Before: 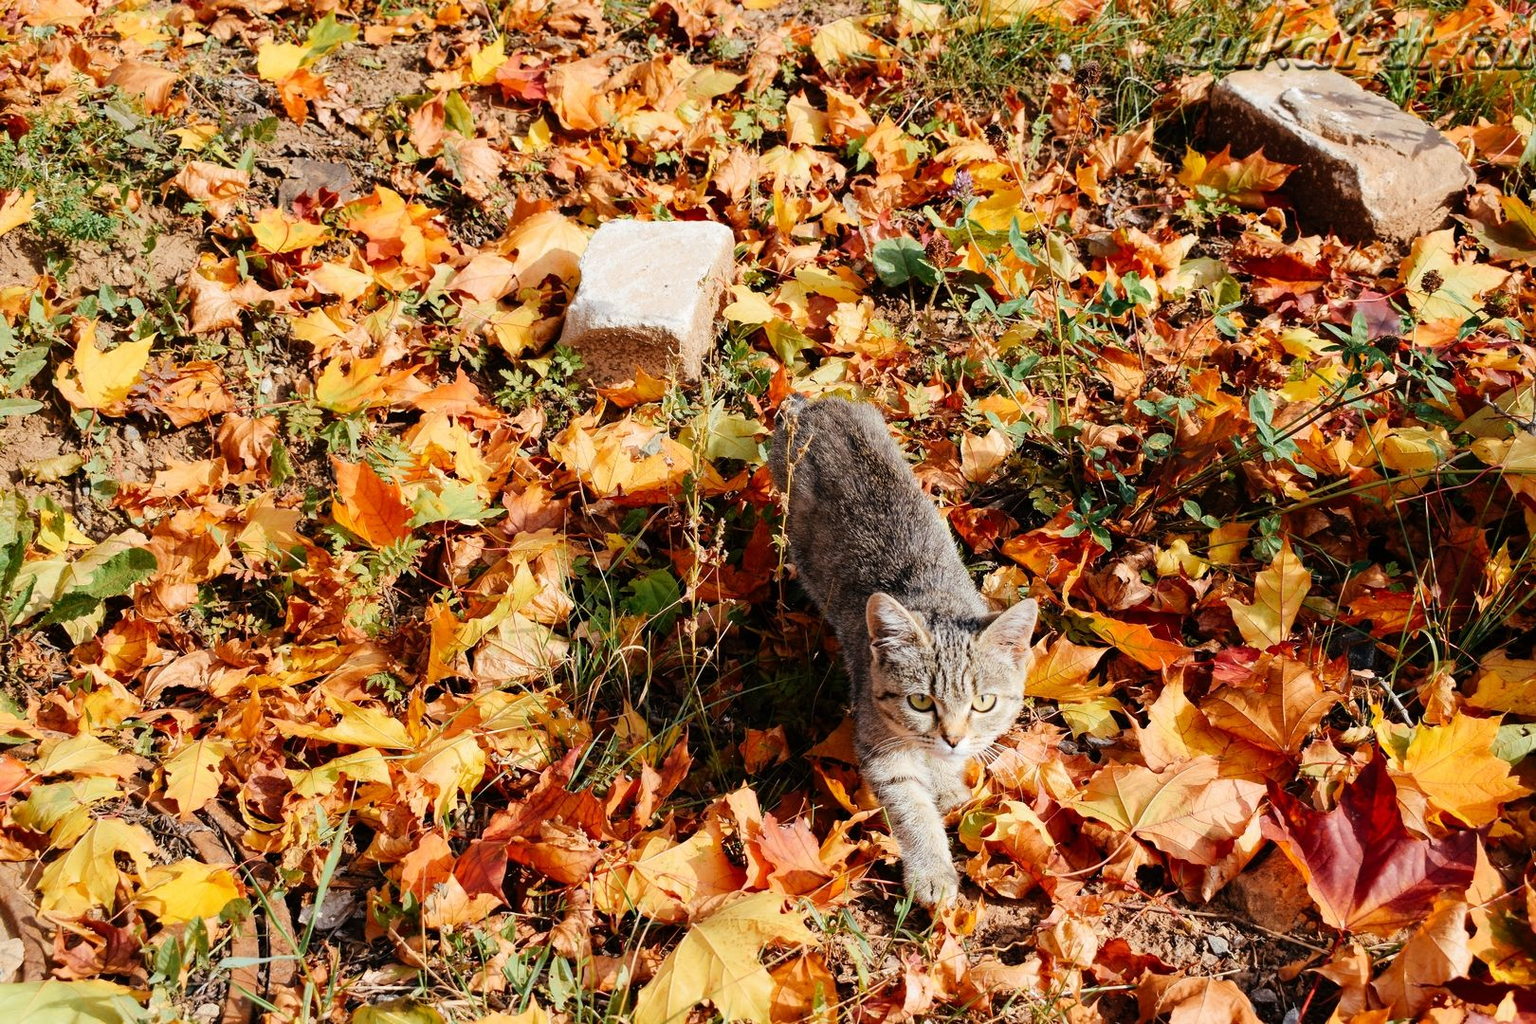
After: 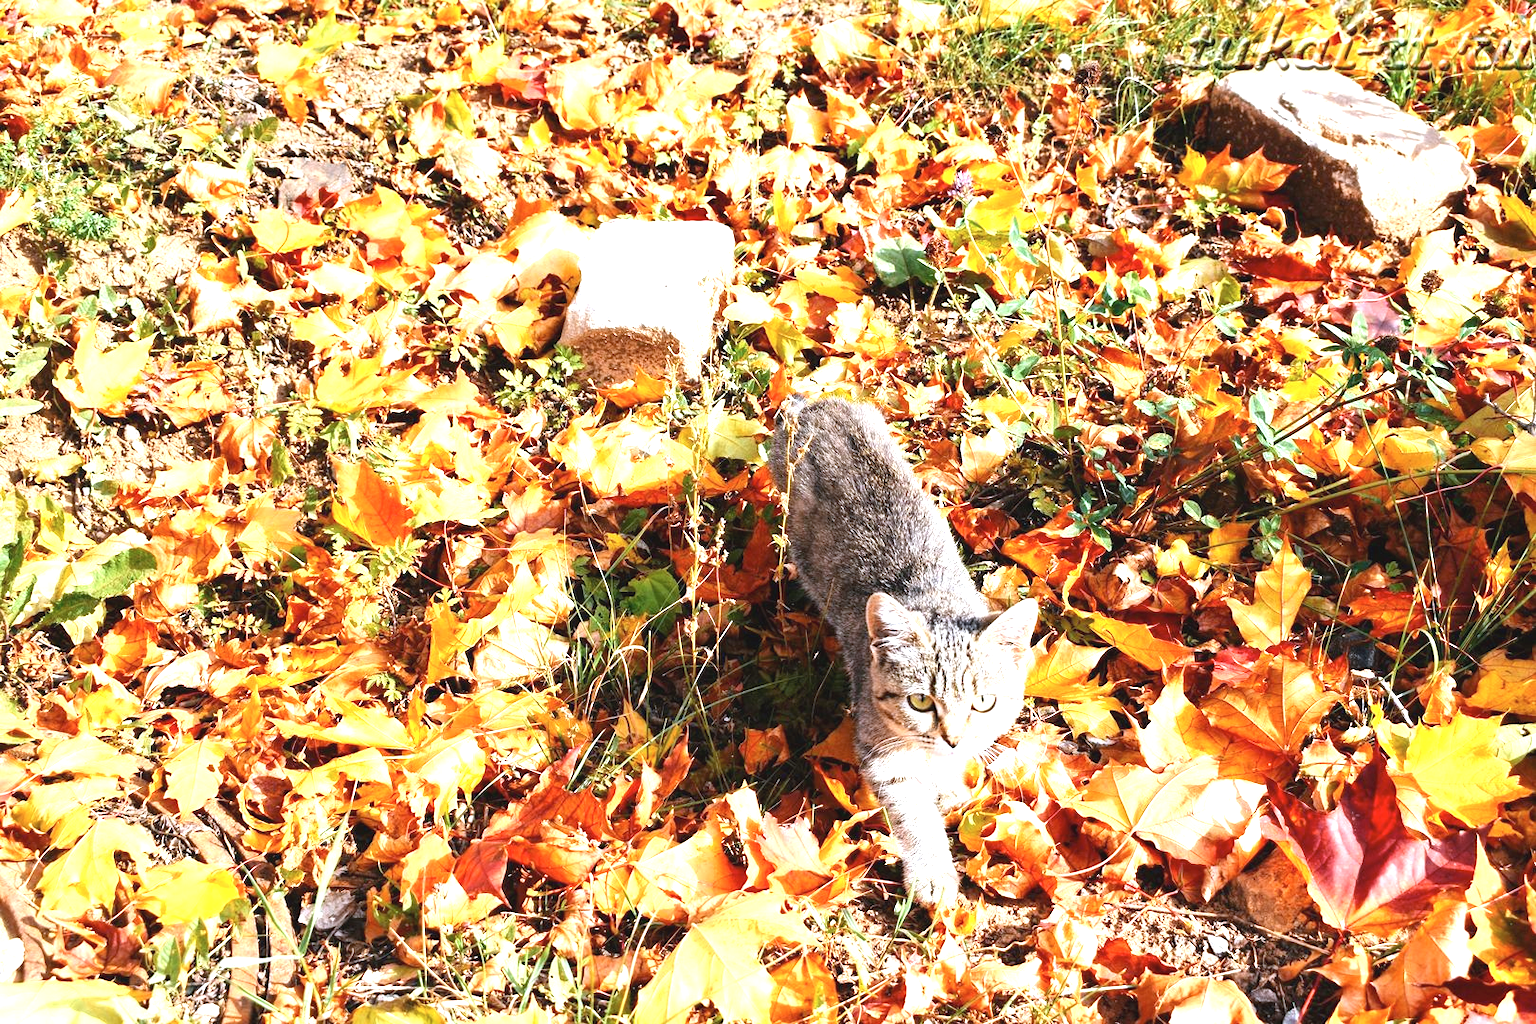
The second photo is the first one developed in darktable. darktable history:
white balance: red 0.954, blue 1.079
contrast brightness saturation: contrast -0.1, saturation -0.1
exposure: black level correction 0, exposure 1.55 EV, compensate exposure bias true, compensate highlight preservation false
